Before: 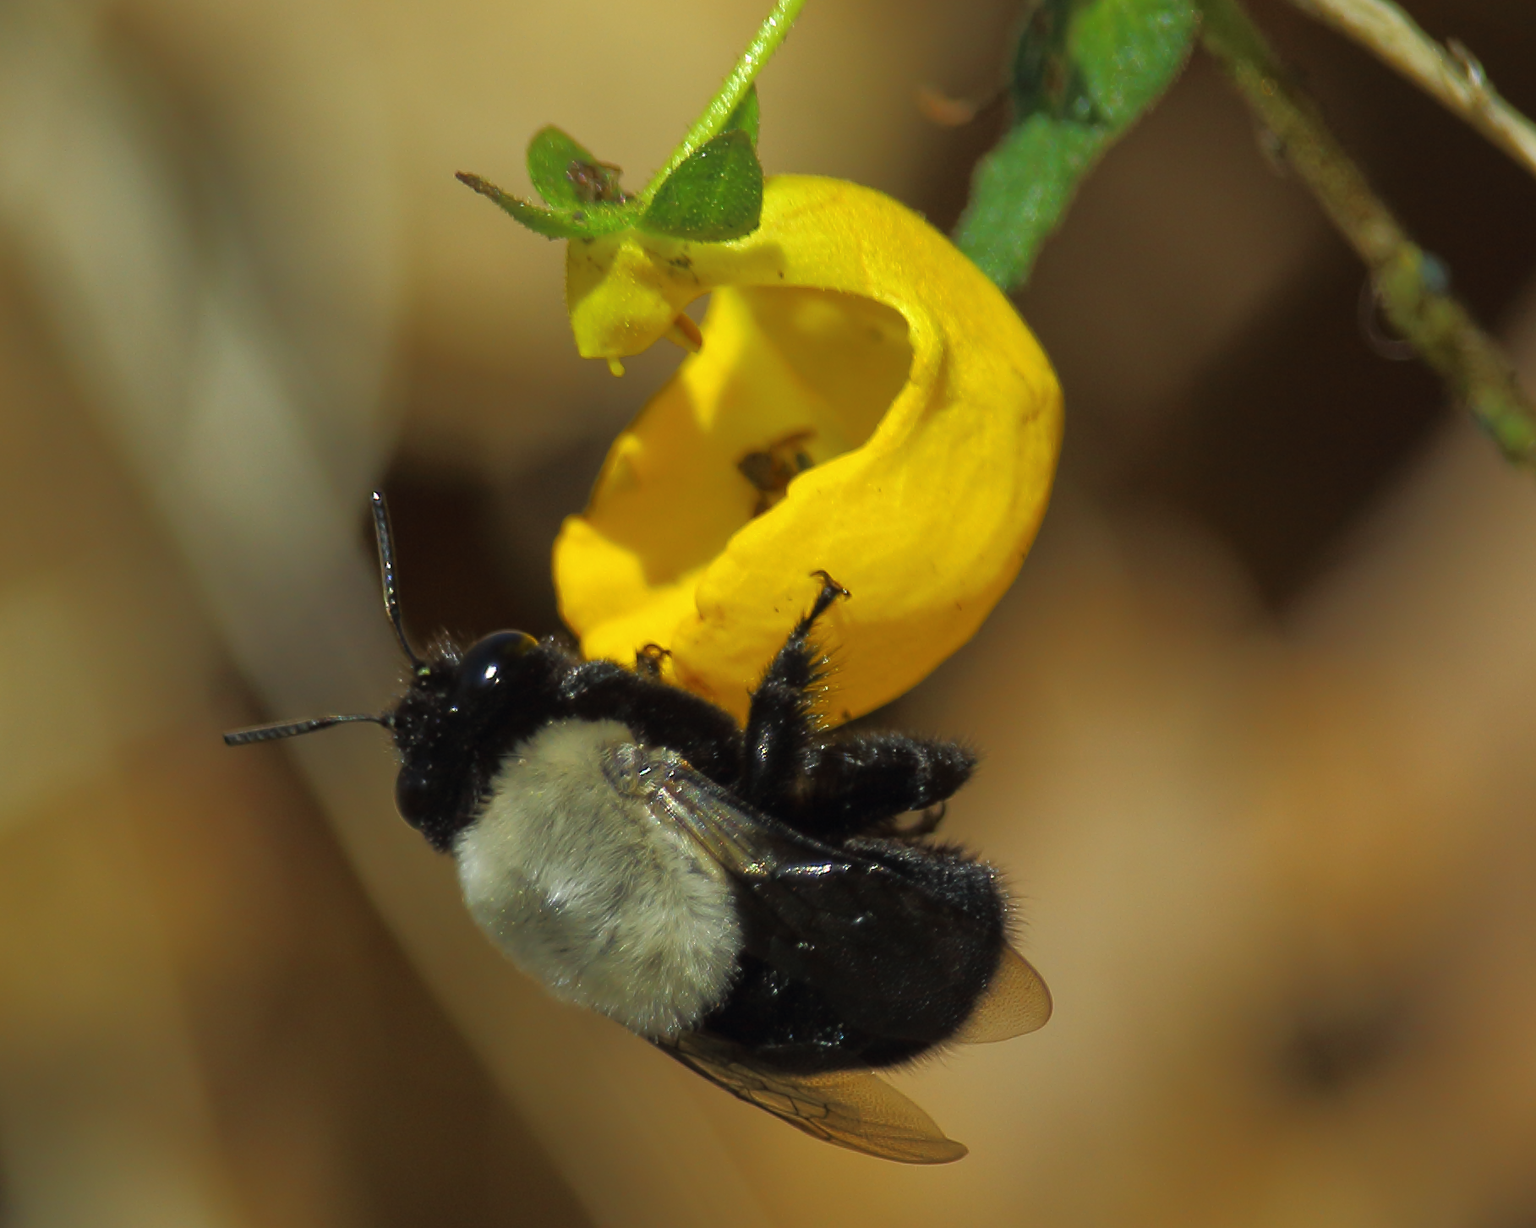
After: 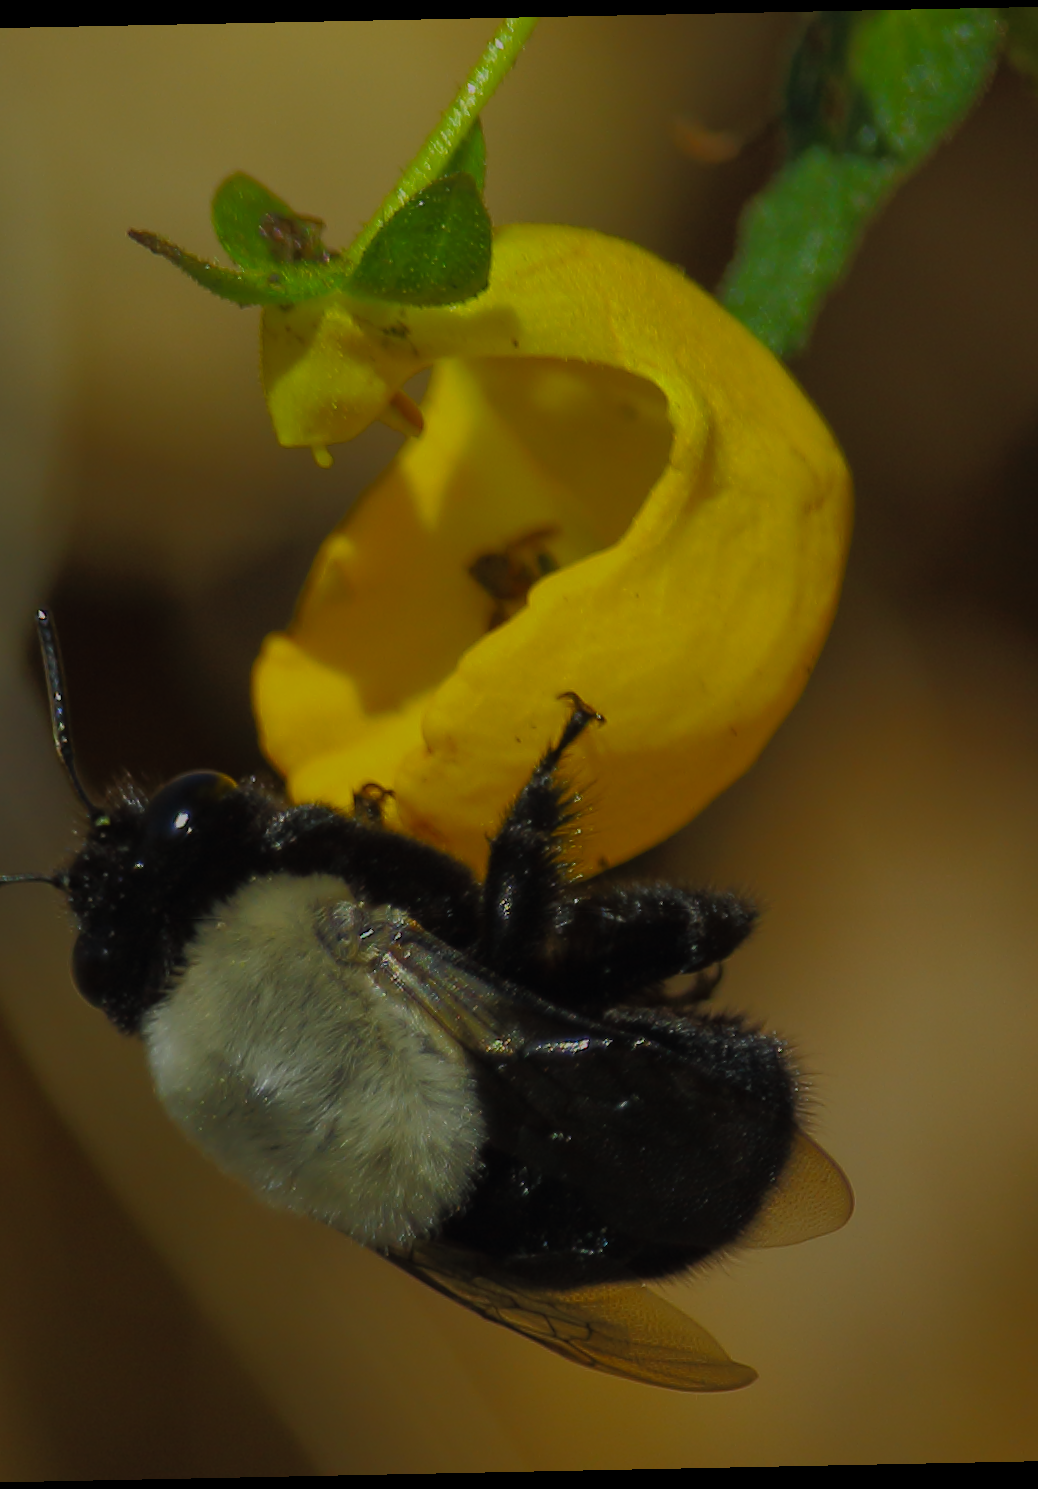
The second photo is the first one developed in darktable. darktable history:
exposure: exposure -1.468 EV, compensate highlight preservation false
crop and rotate: left 22.516%, right 21.234%
contrast brightness saturation: contrast 0.07, brightness 0.08, saturation 0.18
rotate and perspective: rotation -1.17°, automatic cropping off
